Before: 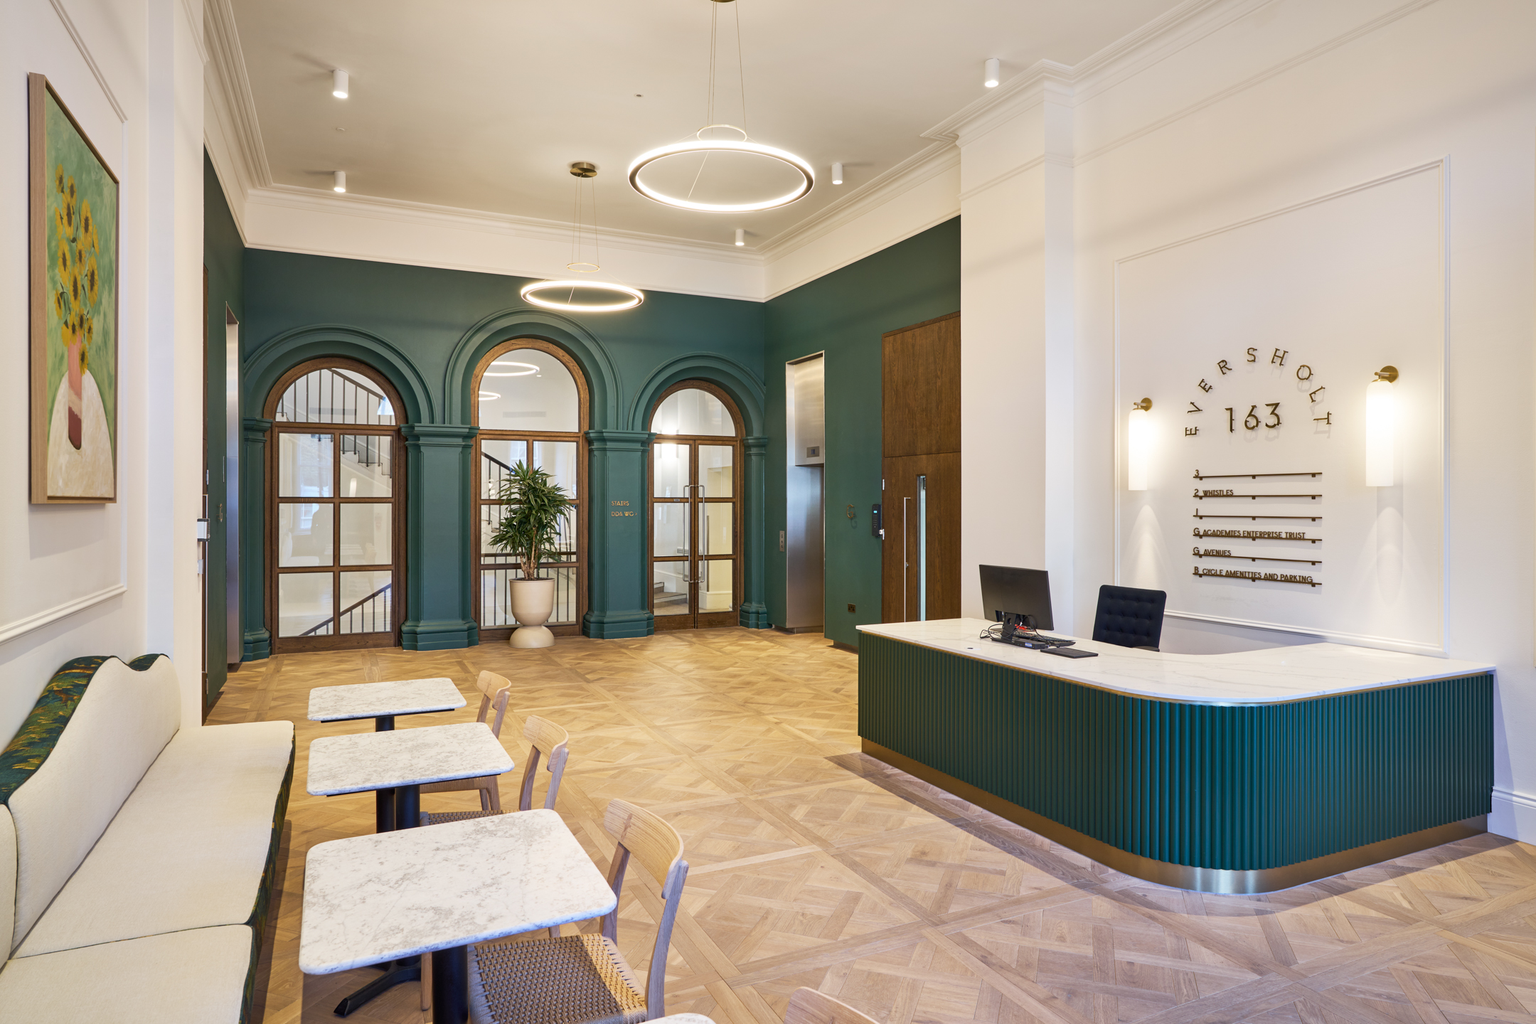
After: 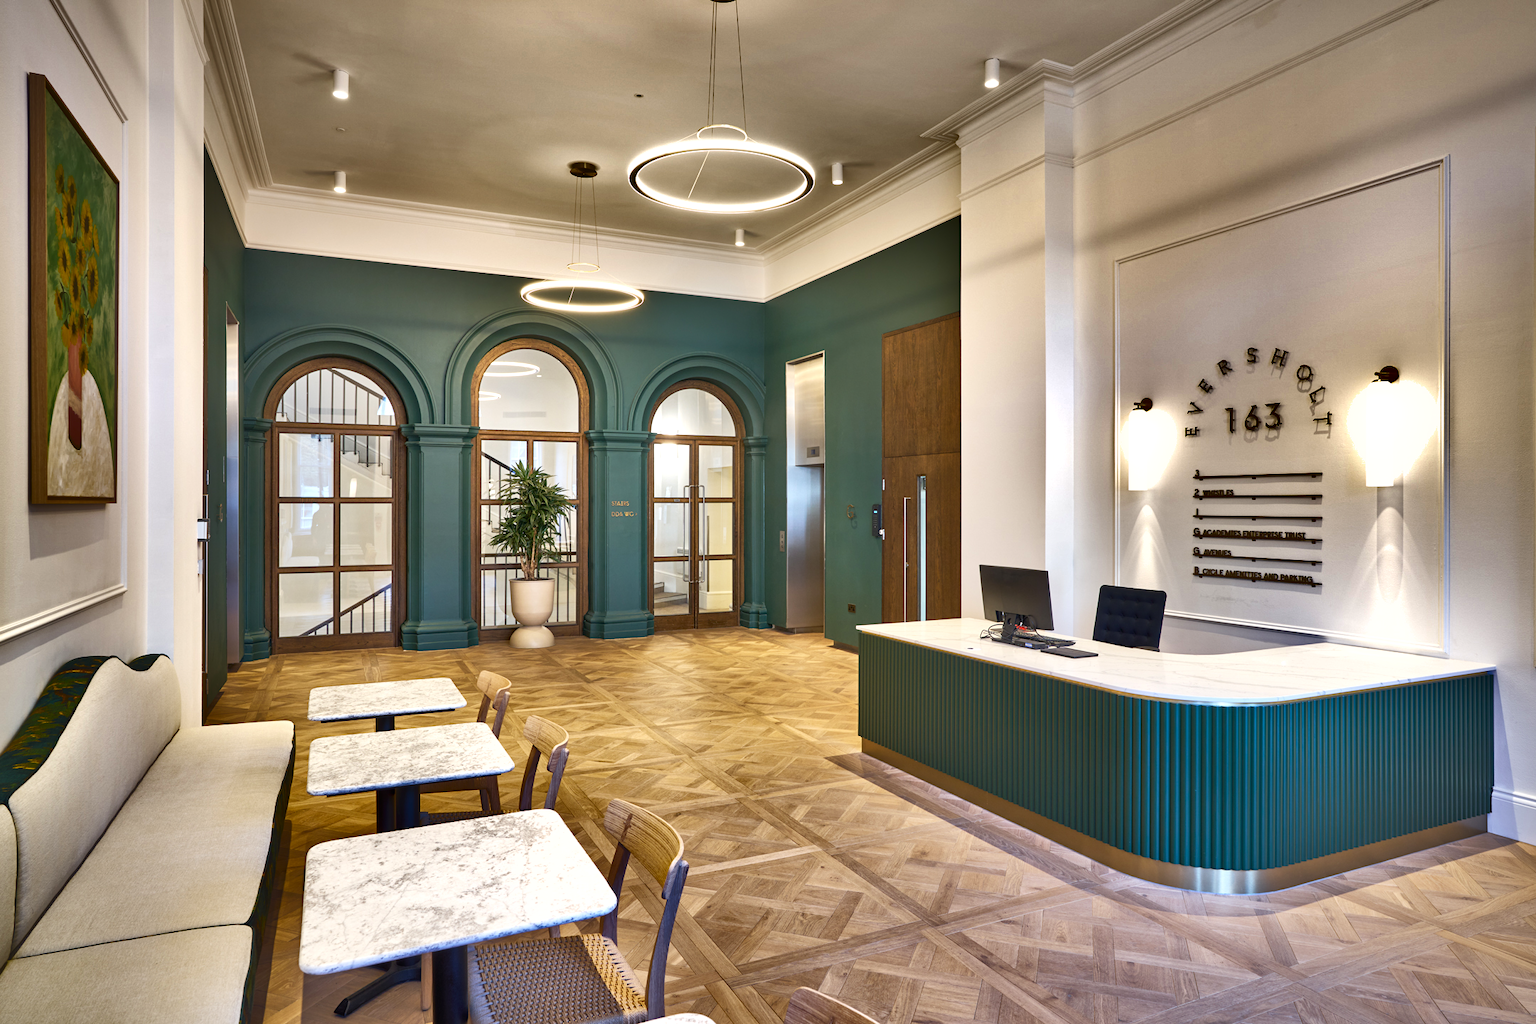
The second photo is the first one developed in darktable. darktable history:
exposure: exposure 0.375 EV, compensate highlight preservation false
shadows and highlights: shadows 20.91, highlights -82.73, soften with gaussian
